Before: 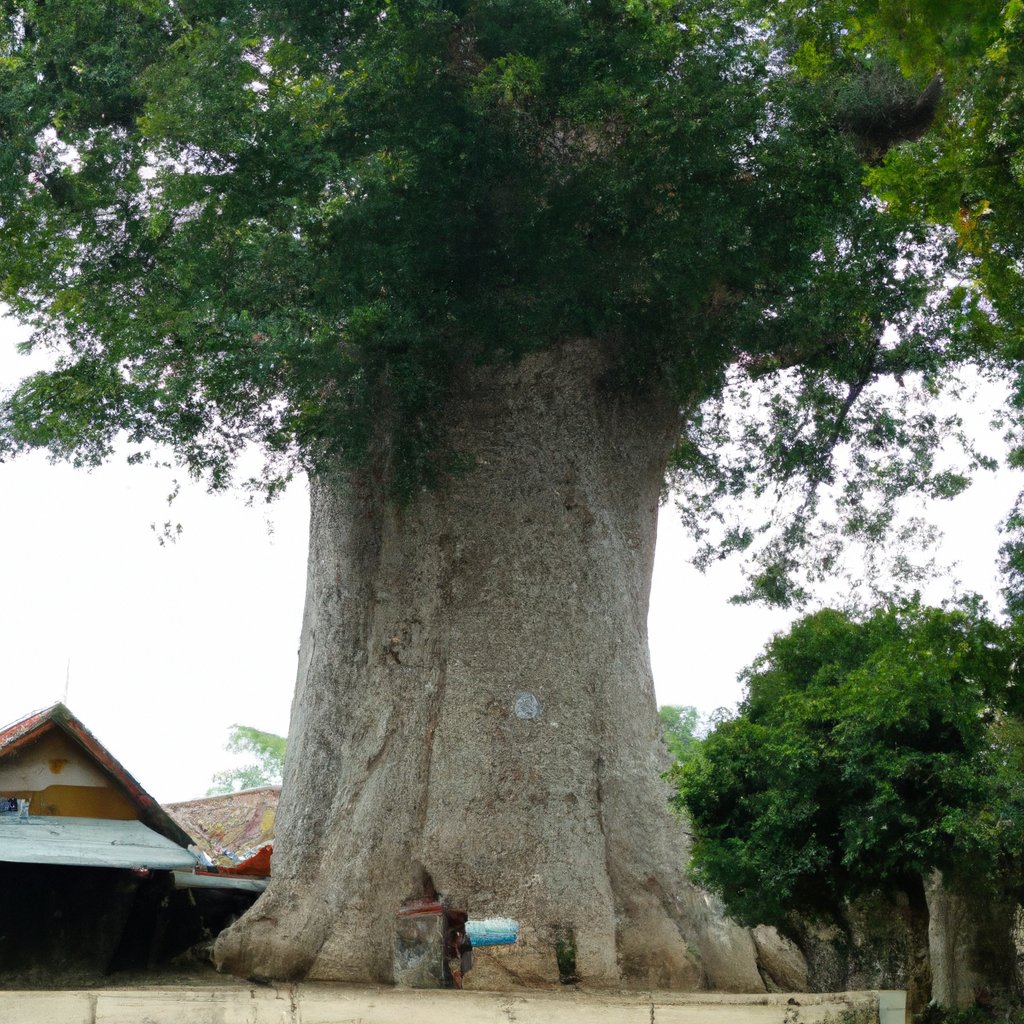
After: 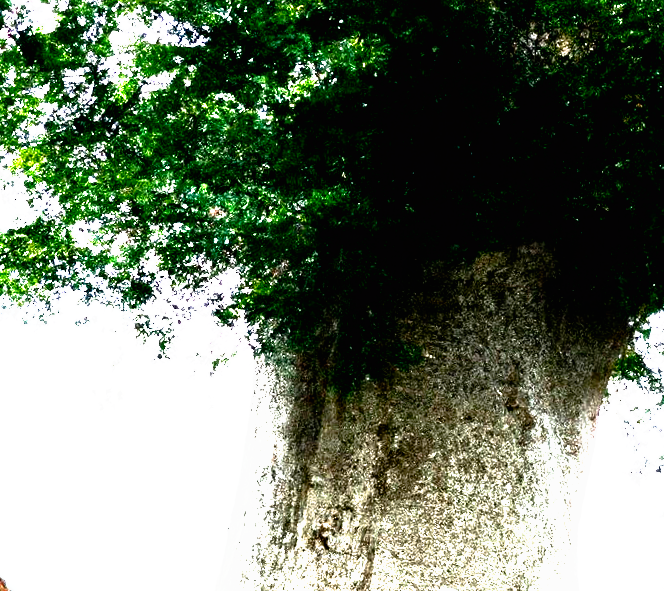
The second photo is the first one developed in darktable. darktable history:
crop and rotate: angle -4.99°, left 2.122%, top 6.945%, right 27.566%, bottom 30.519%
tone curve: curves: ch0 [(0, 0) (0.003, 0.01) (0.011, 0.011) (0.025, 0.008) (0.044, 0.007) (0.069, 0.006) (0.1, 0.005) (0.136, 0.015) (0.177, 0.094) (0.224, 0.241) (0.277, 0.369) (0.335, 0.5) (0.399, 0.648) (0.468, 0.811) (0.543, 0.975) (0.623, 0.989) (0.709, 0.989) (0.801, 0.99) (0.898, 0.99) (1, 1)], preserve colors none
contrast brightness saturation: contrast 0.62, brightness 0.34, saturation 0.14
